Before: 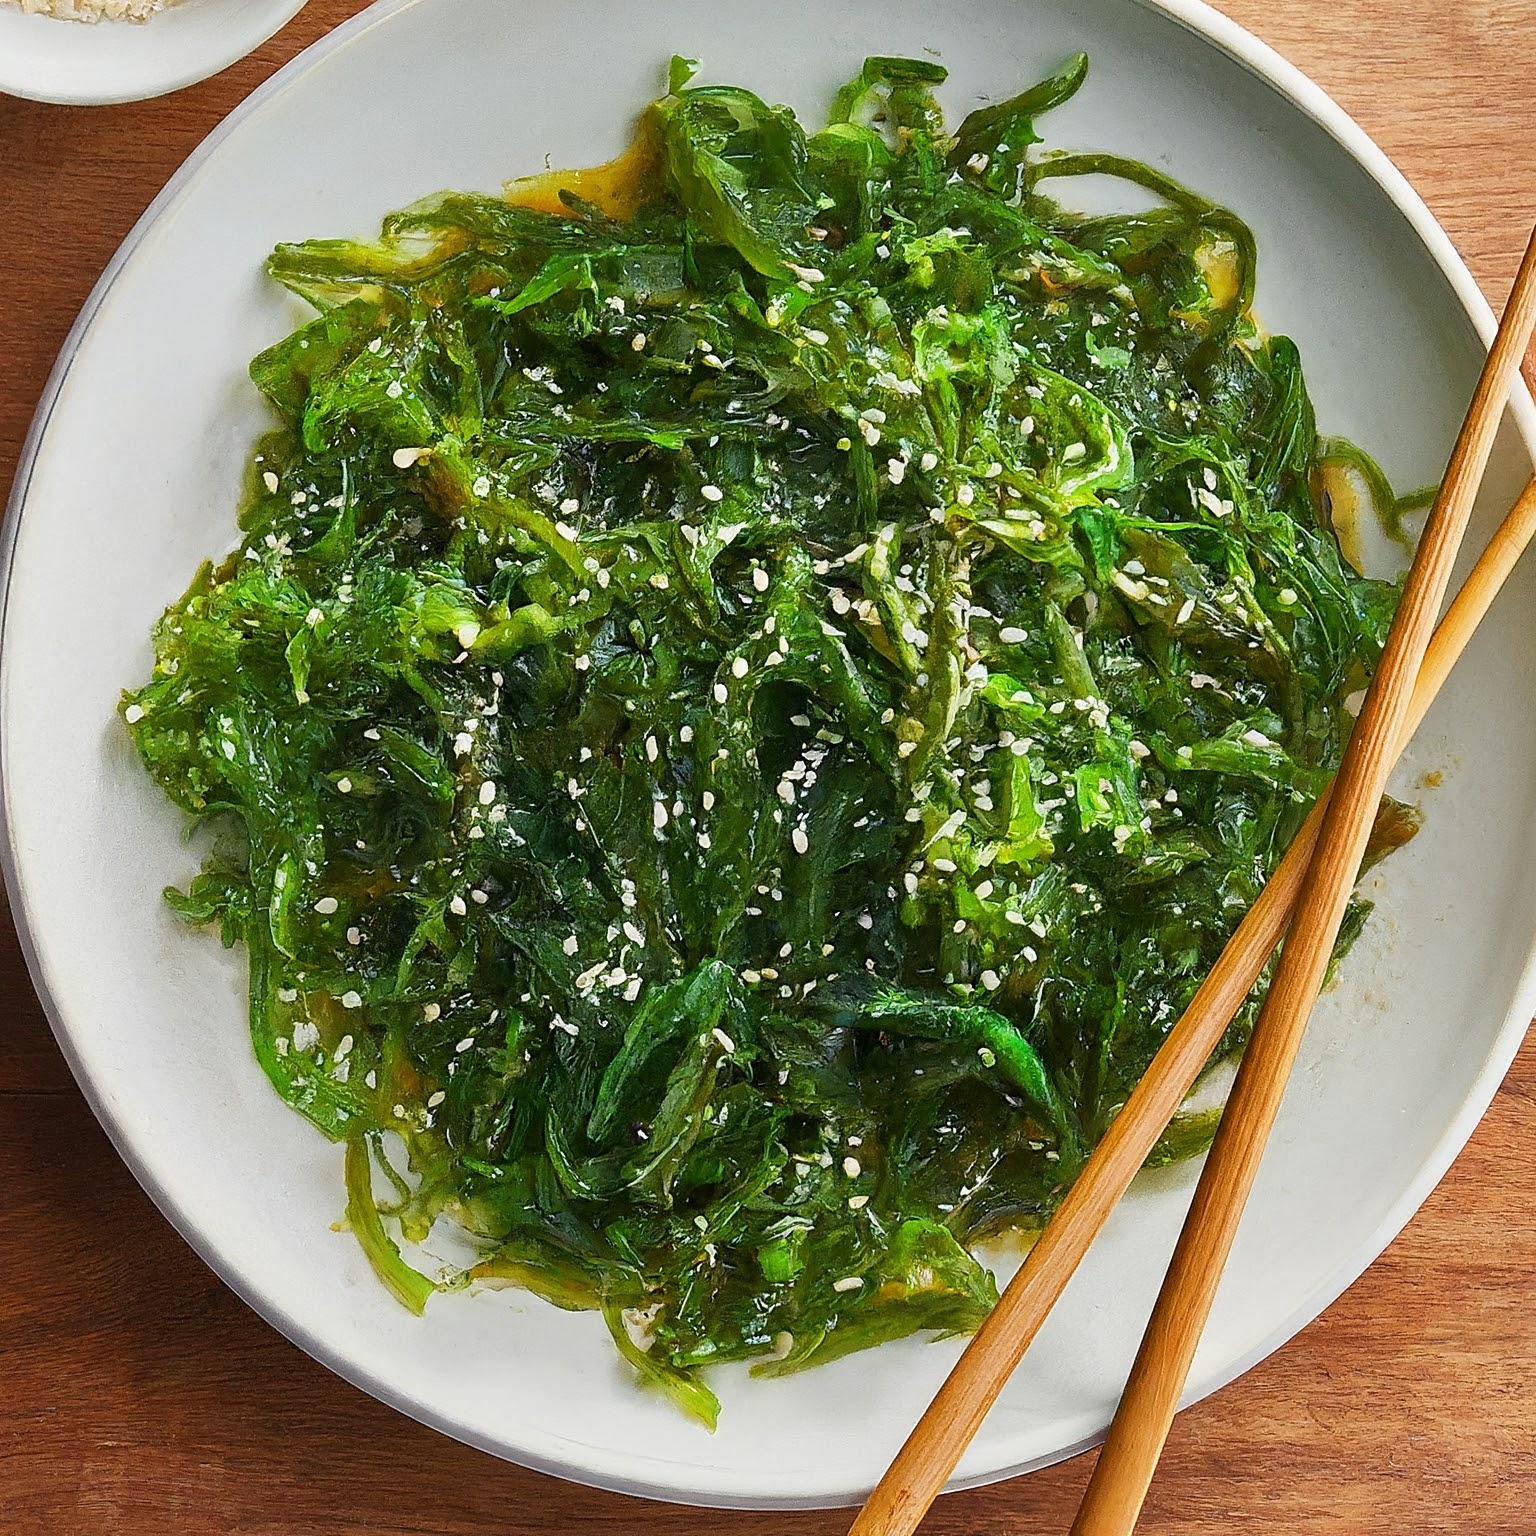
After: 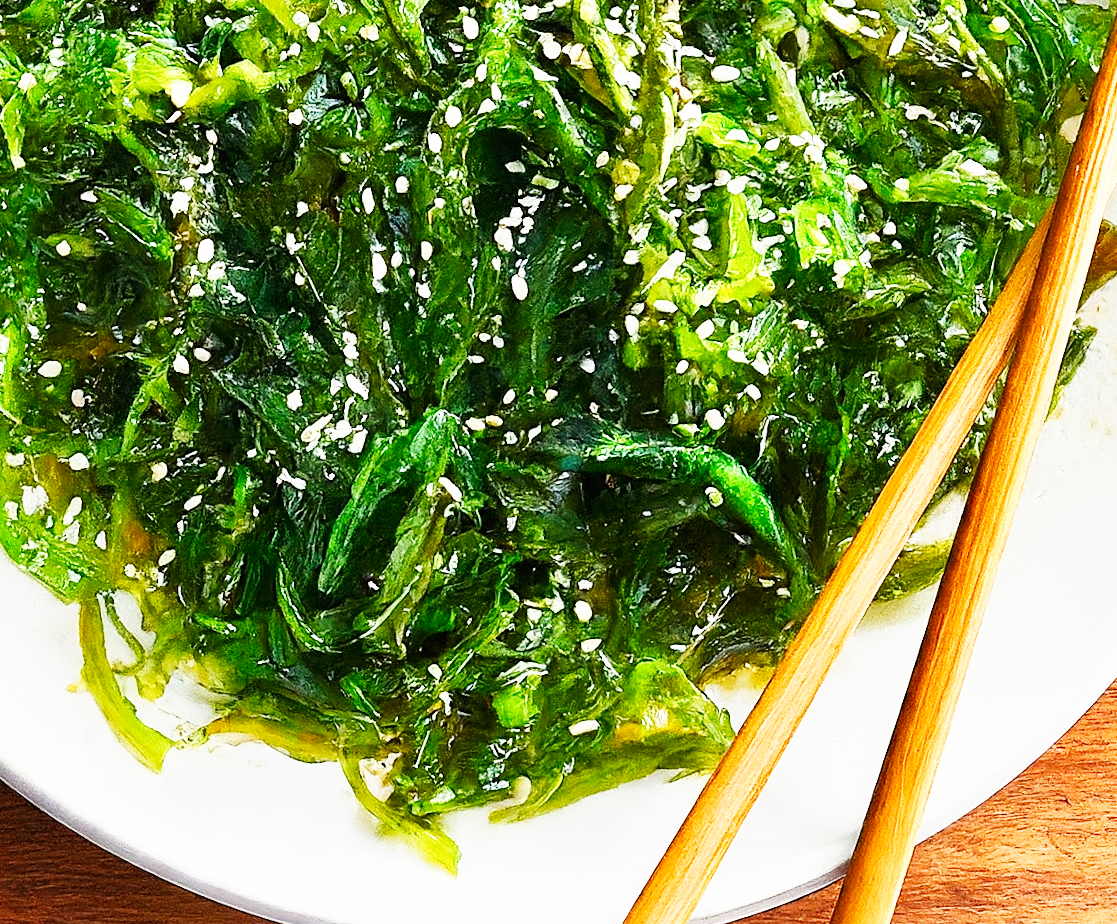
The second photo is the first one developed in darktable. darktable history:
rotate and perspective: rotation -2.12°, lens shift (vertical) 0.009, lens shift (horizontal) -0.008, automatic cropping original format, crop left 0.036, crop right 0.964, crop top 0.05, crop bottom 0.959
base curve: curves: ch0 [(0, 0) (0.007, 0.004) (0.027, 0.03) (0.046, 0.07) (0.207, 0.54) (0.442, 0.872) (0.673, 0.972) (1, 1)], preserve colors none
crop and rotate: left 17.299%, top 35.115%, right 7.015%, bottom 1.024%
